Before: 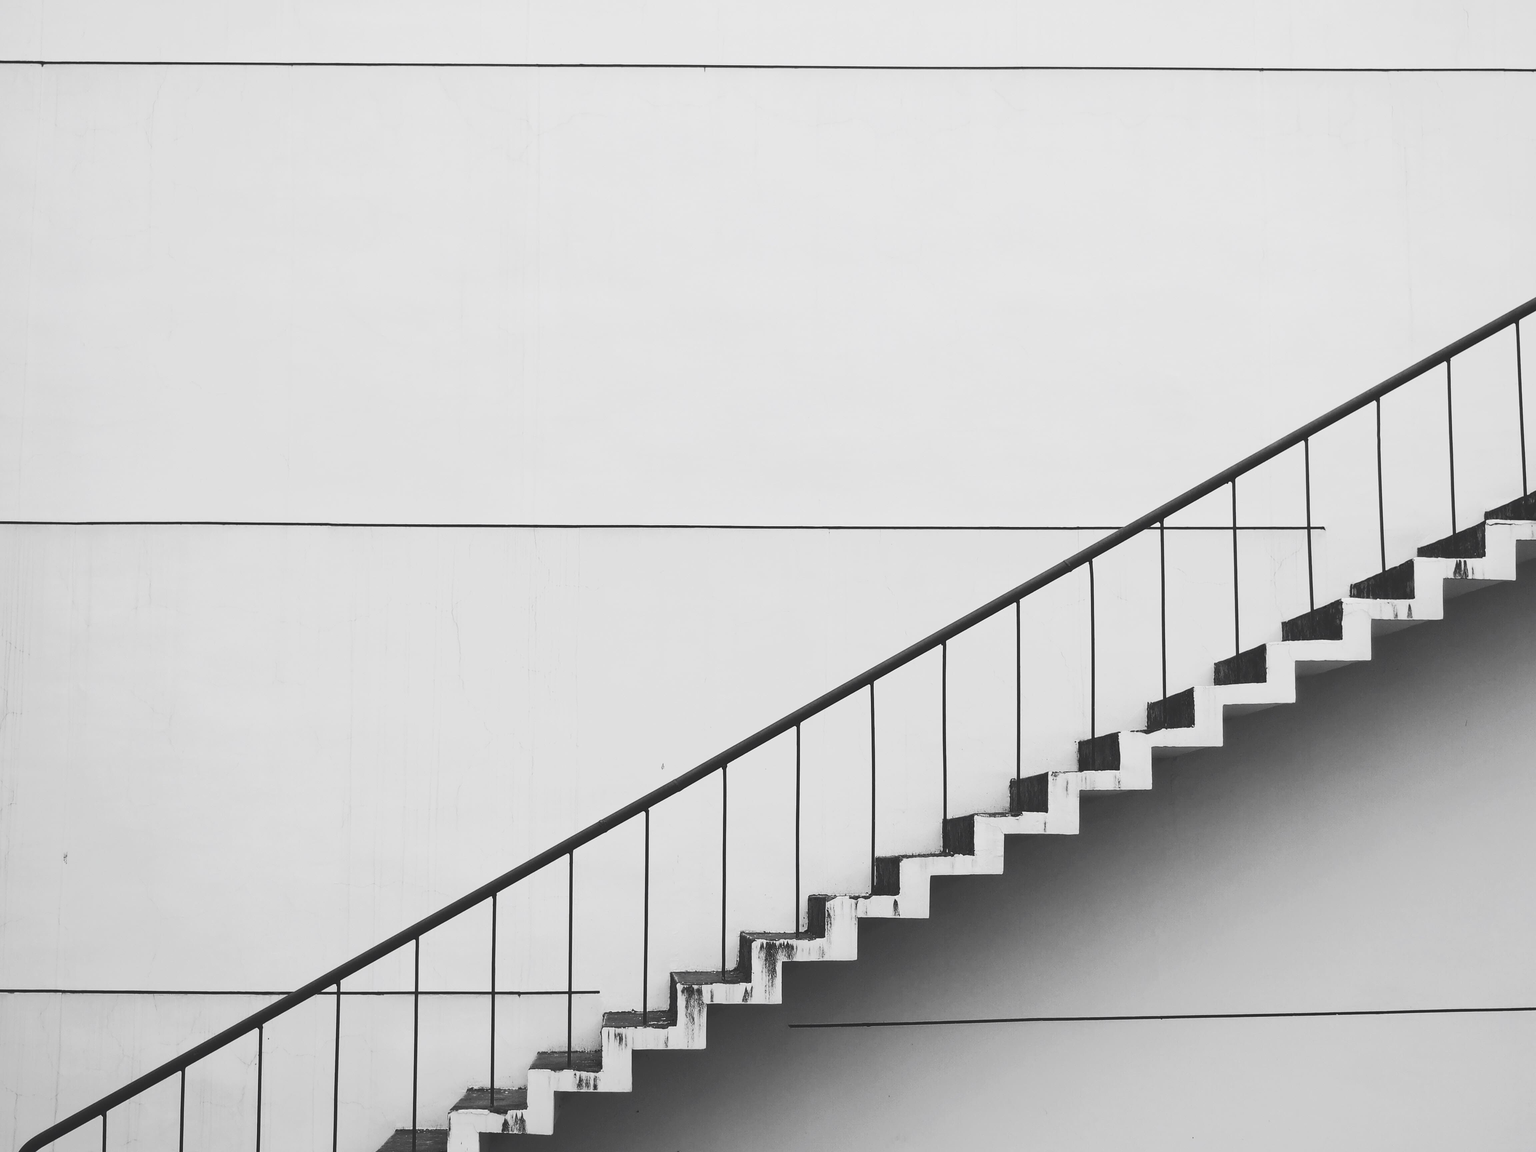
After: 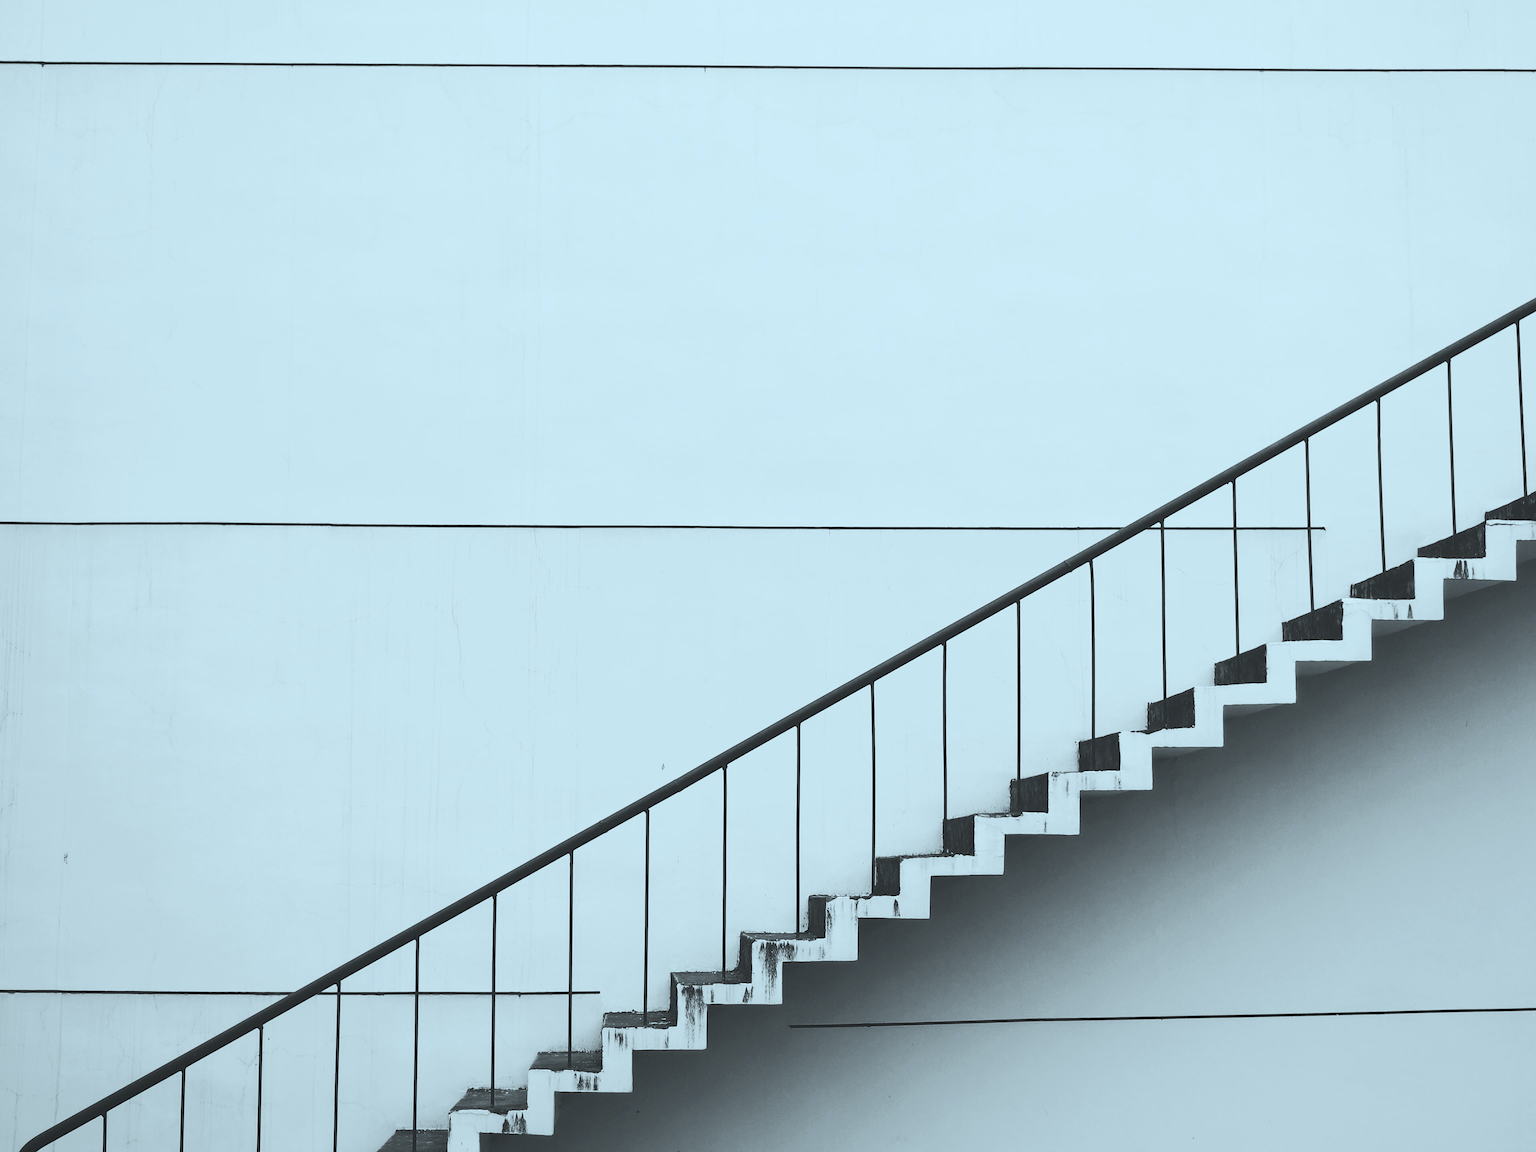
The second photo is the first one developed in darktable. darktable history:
color correction: highlights a* -10.04, highlights b* -10.37
color balance rgb: perceptual saturation grading › global saturation 20%, global vibrance 10%
